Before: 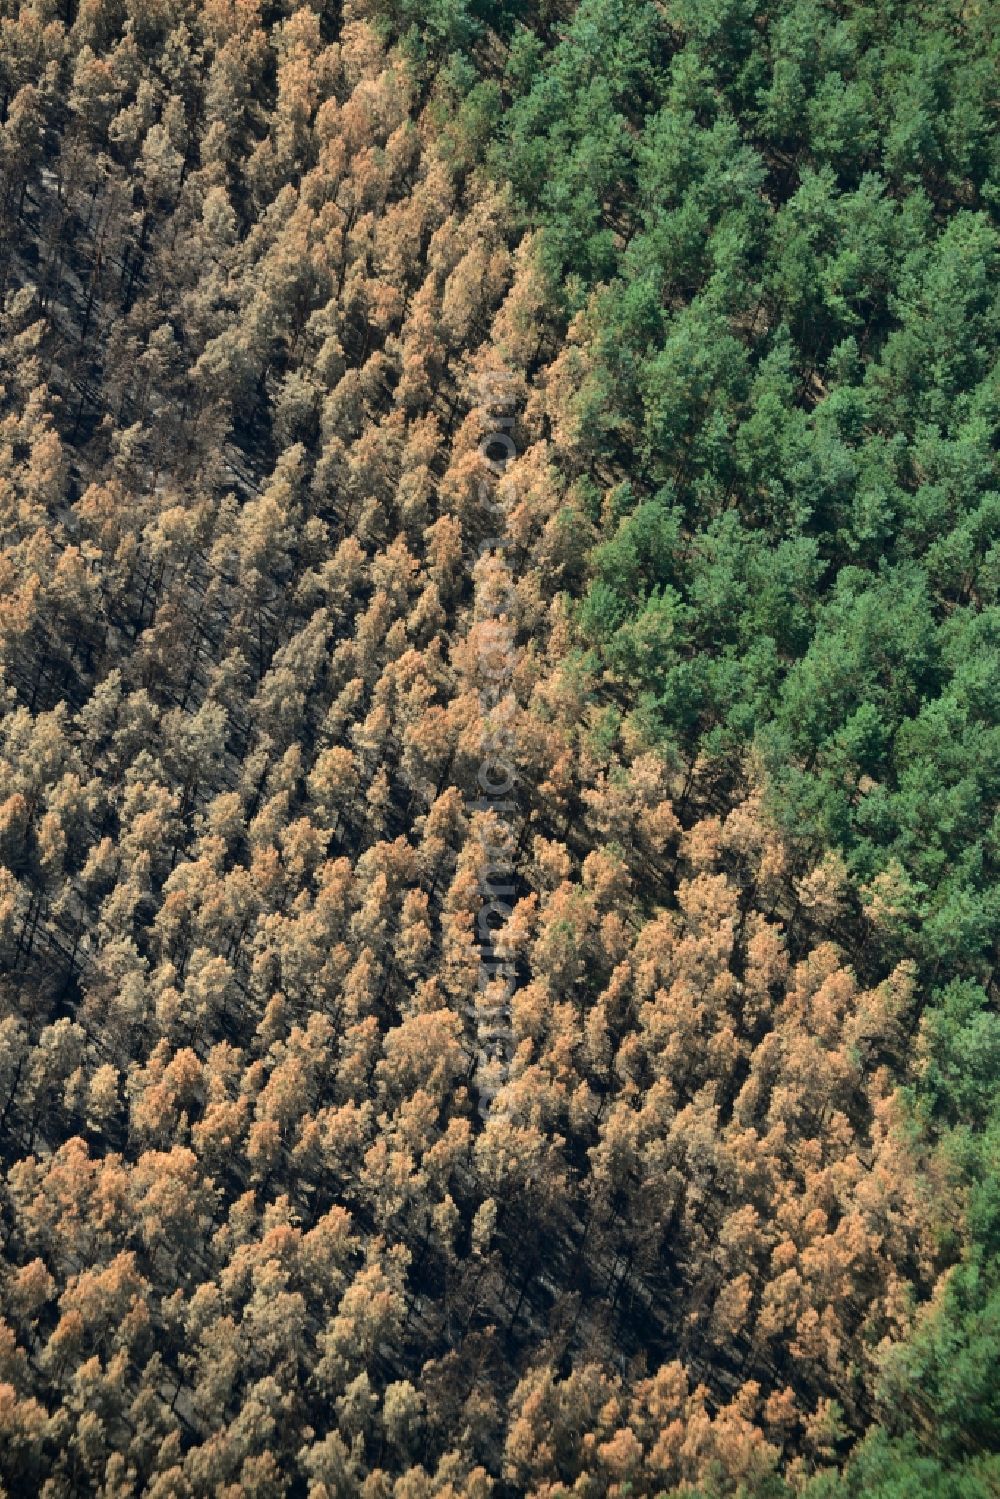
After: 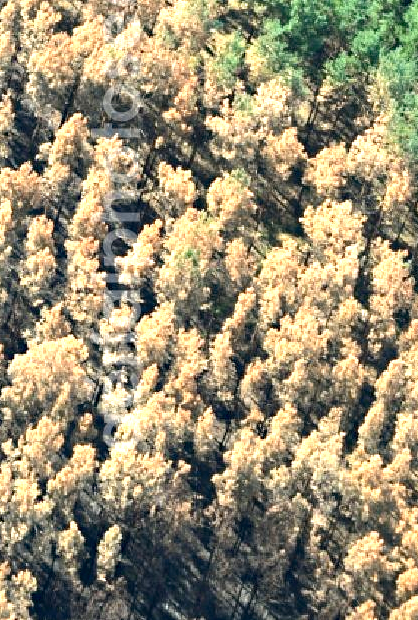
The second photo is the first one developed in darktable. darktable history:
crop: left 37.538%, top 44.933%, right 20.564%, bottom 13.657%
exposure: black level correction 0, exposure 1.327 EV, compensate highlight preservation false
haze removal: compatibility mode true, adaptive false
